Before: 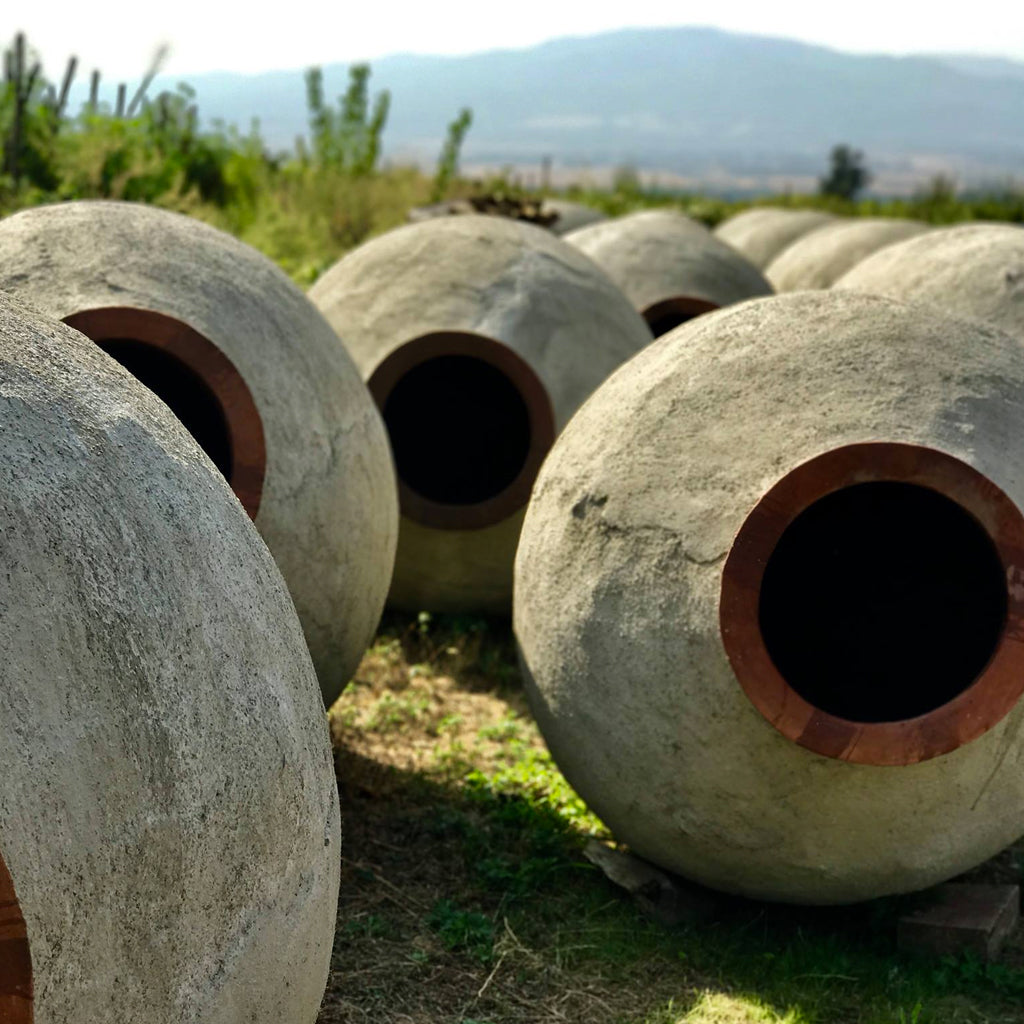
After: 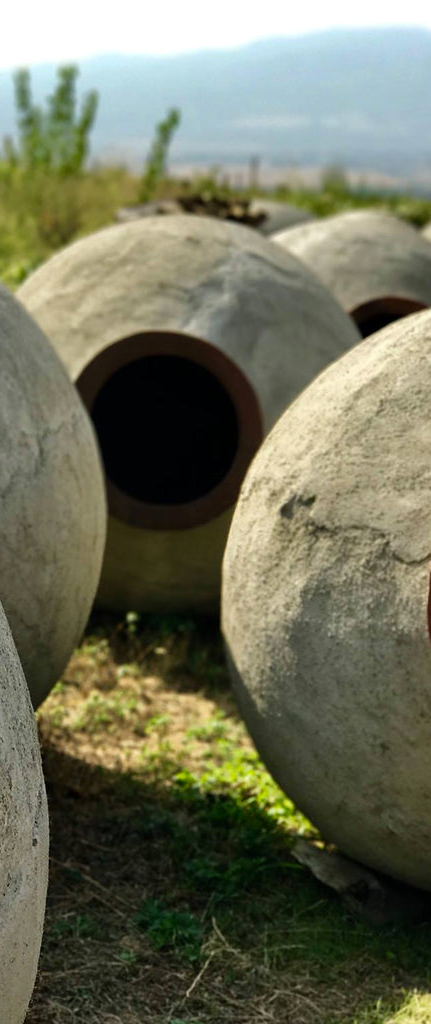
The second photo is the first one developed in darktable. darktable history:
crop: left 28.583%, right 29.231%
bloom: size 3%, threshold 100%, strength 0%
